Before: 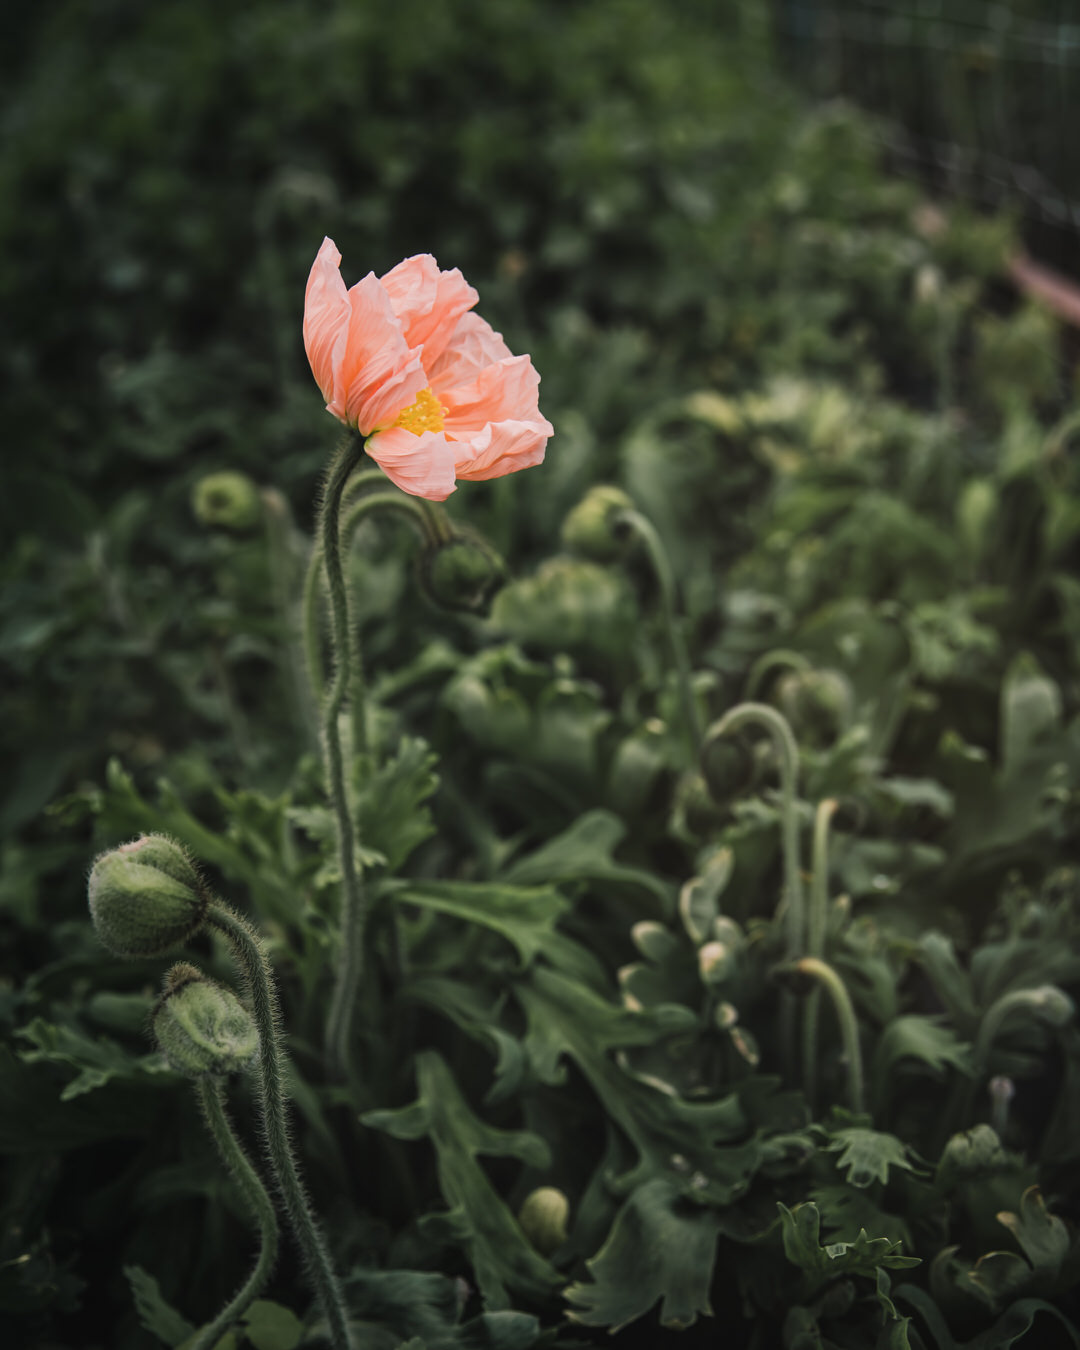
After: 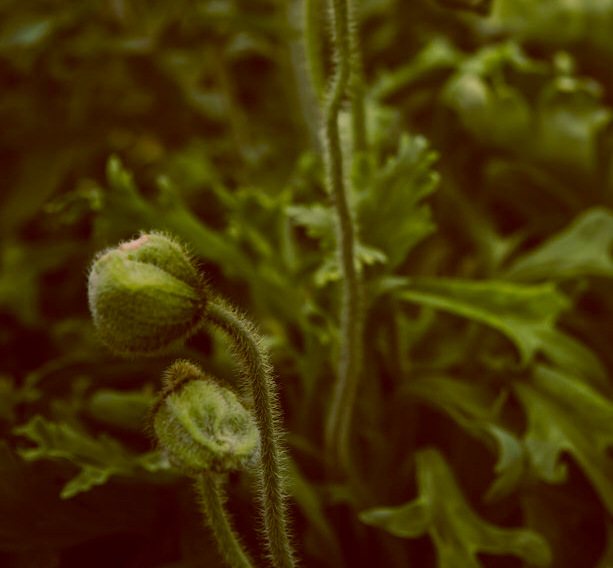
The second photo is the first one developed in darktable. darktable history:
crop: top 44.601%, right 43.18%, bottom 13.27%
color balance rgb: shadows lift › hue 86.29°, global offset › chroma 0.405%, global offset › hue 35.75°, linear chroma grading › global chroma 8.988%, perceptual saturation grading › global saturation 3.118%, global vibrance 50.196%
